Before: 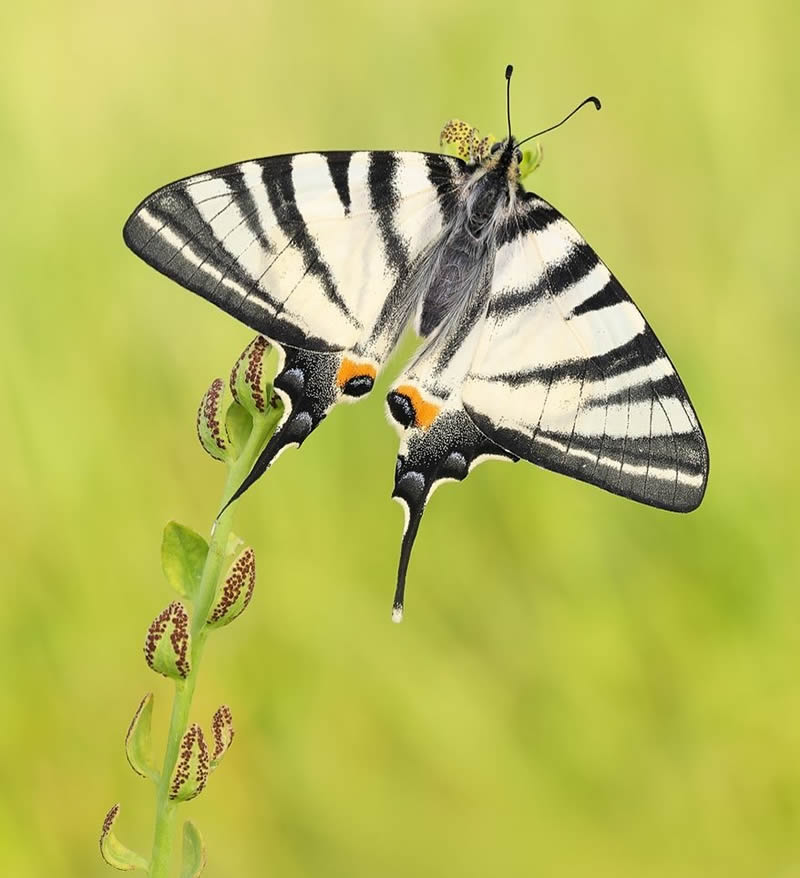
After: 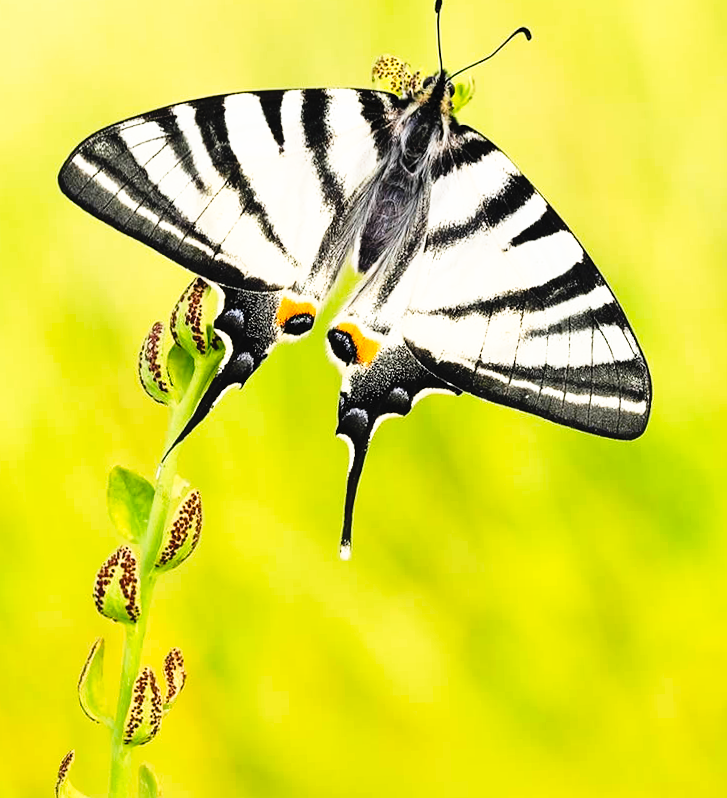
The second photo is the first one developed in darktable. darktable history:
color correction: highlights a* 0.003, highlights b* -0.283
crop and rotate: angle 1.96°, left 5.673%, top 5.673%
white balance: emerald 1
tone curve: curves: ch0 [(0, 0) (0.003, 0.03) (0.011, 0.022) (0.025, 0.018) (0.044, 0.031) (0.069, 0.035) (0.1, 0.04) (0.136, 0.046) (0.177, 0.063) (0.224, 0.087) (0.277, 0.15) (0.335, 0.252) (0.399, 0.354) (0.468, 0.475) (0.543, 0.602) (0.623, 0.73) (0.709, 0.856) (0.801, 0.945) (0.898, 0.987) (1, 1)], preserve colors none
